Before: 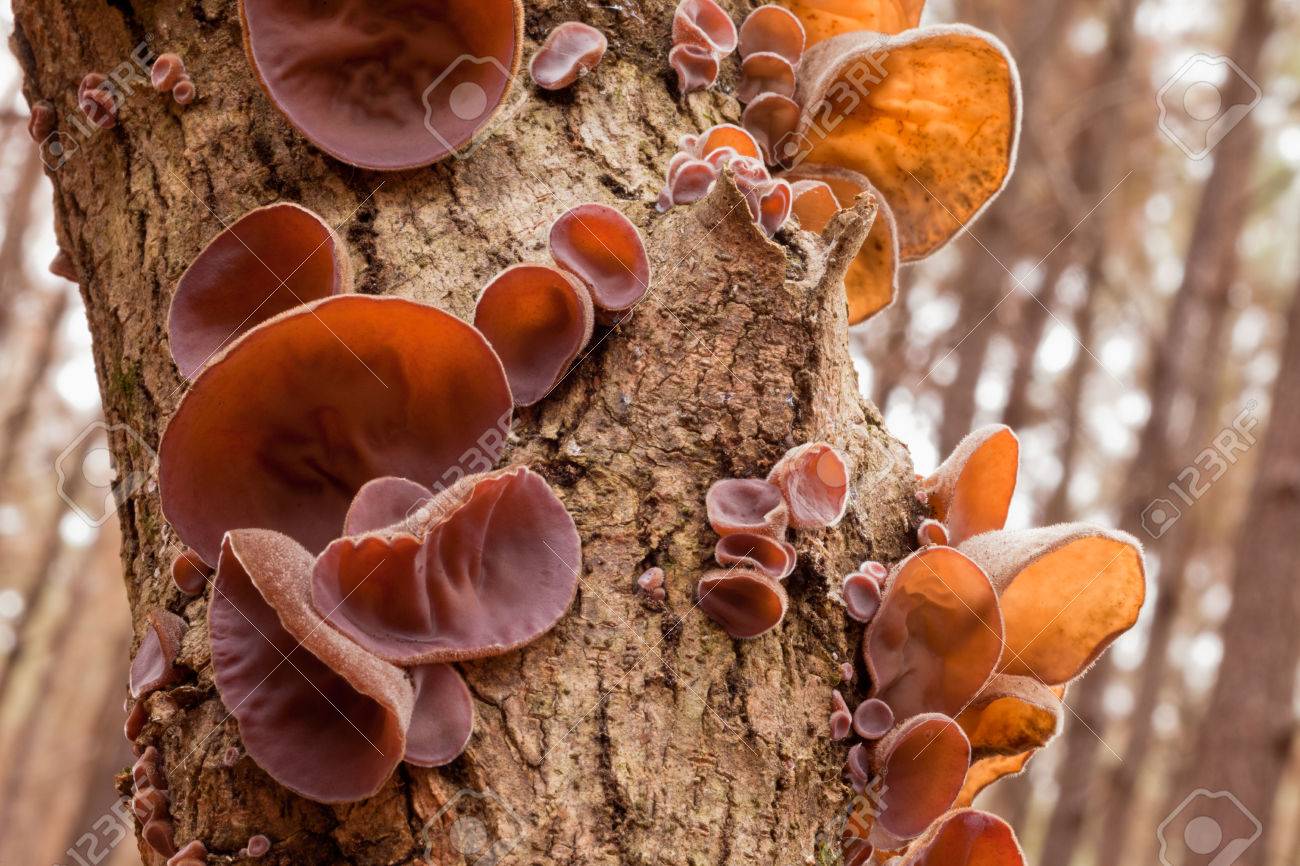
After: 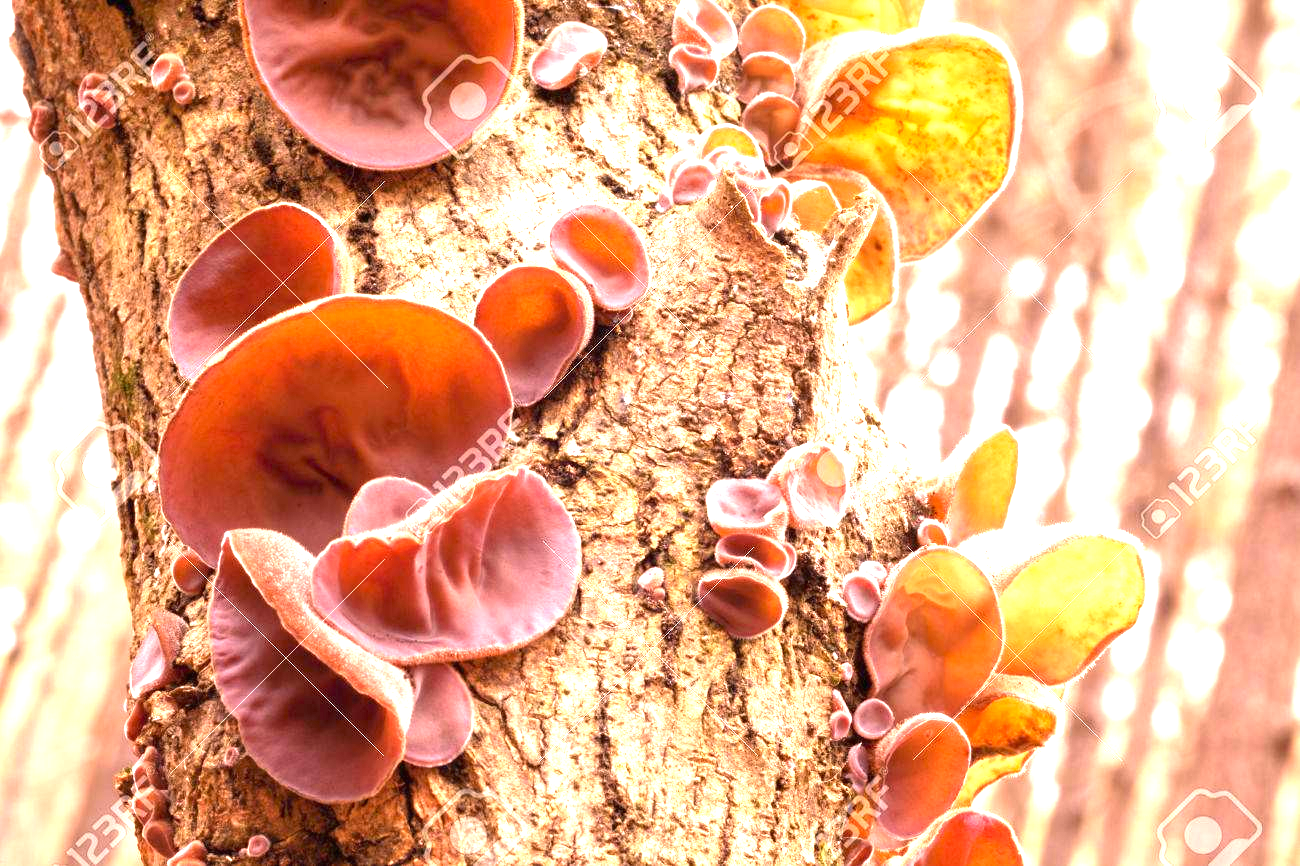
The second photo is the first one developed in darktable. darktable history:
exposure: black level correction 0, exposure 2.327 EV, compensate exposure bias true, compensate highlight preservation false
color correction: highlights a* 7.34, highlights b* 4.37
